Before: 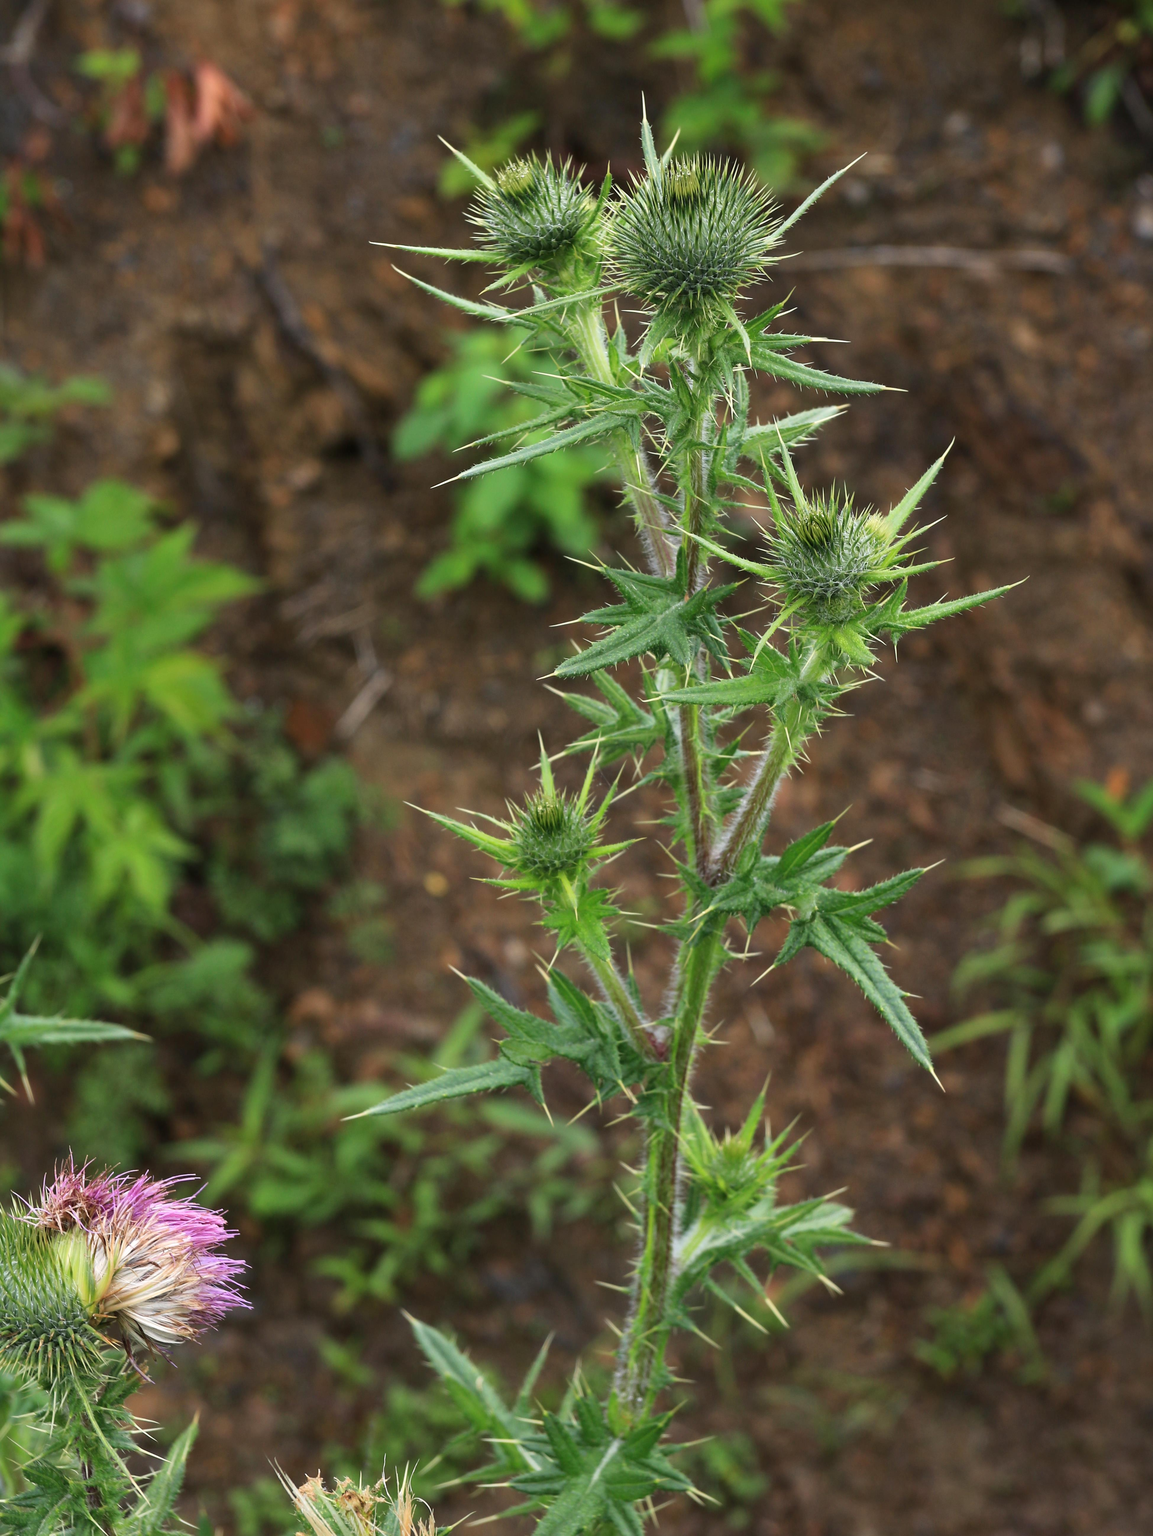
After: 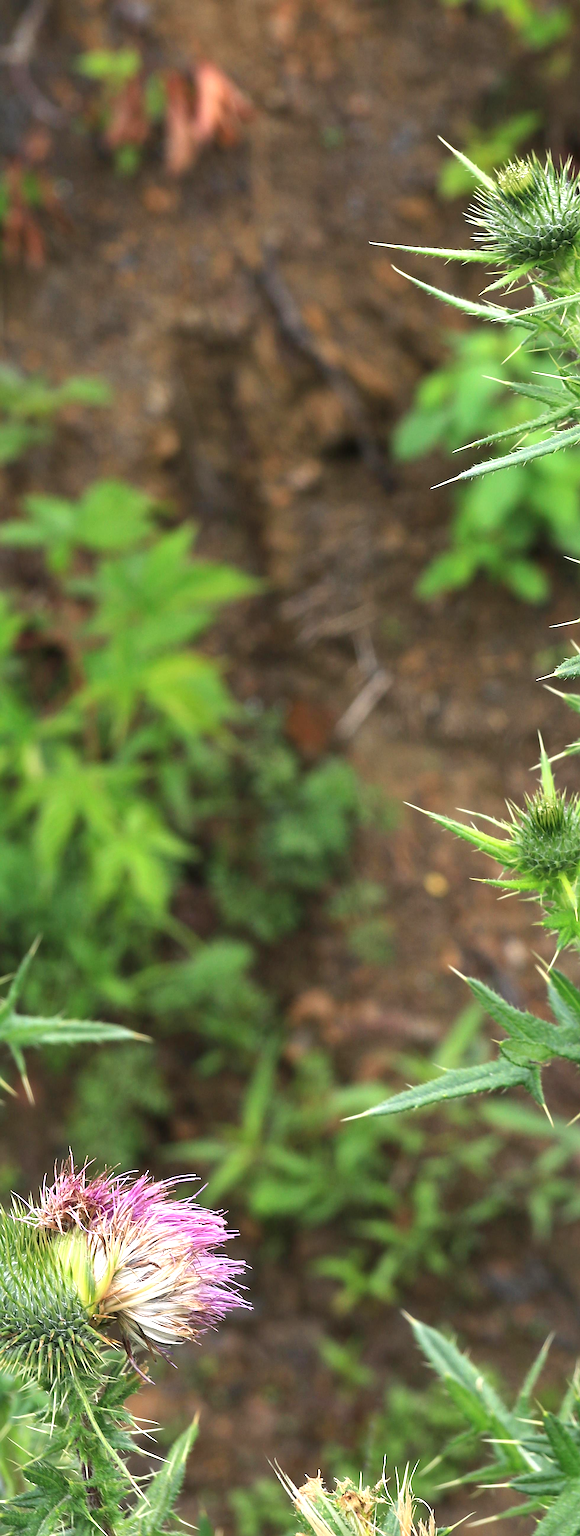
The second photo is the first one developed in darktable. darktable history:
crop and rotate: left 0.032%, top 0%, right 49.575%
exposure: black level correction 0, exposure 0.7 EV, compensate highlight preservation false
sharpen: on, module defaults
